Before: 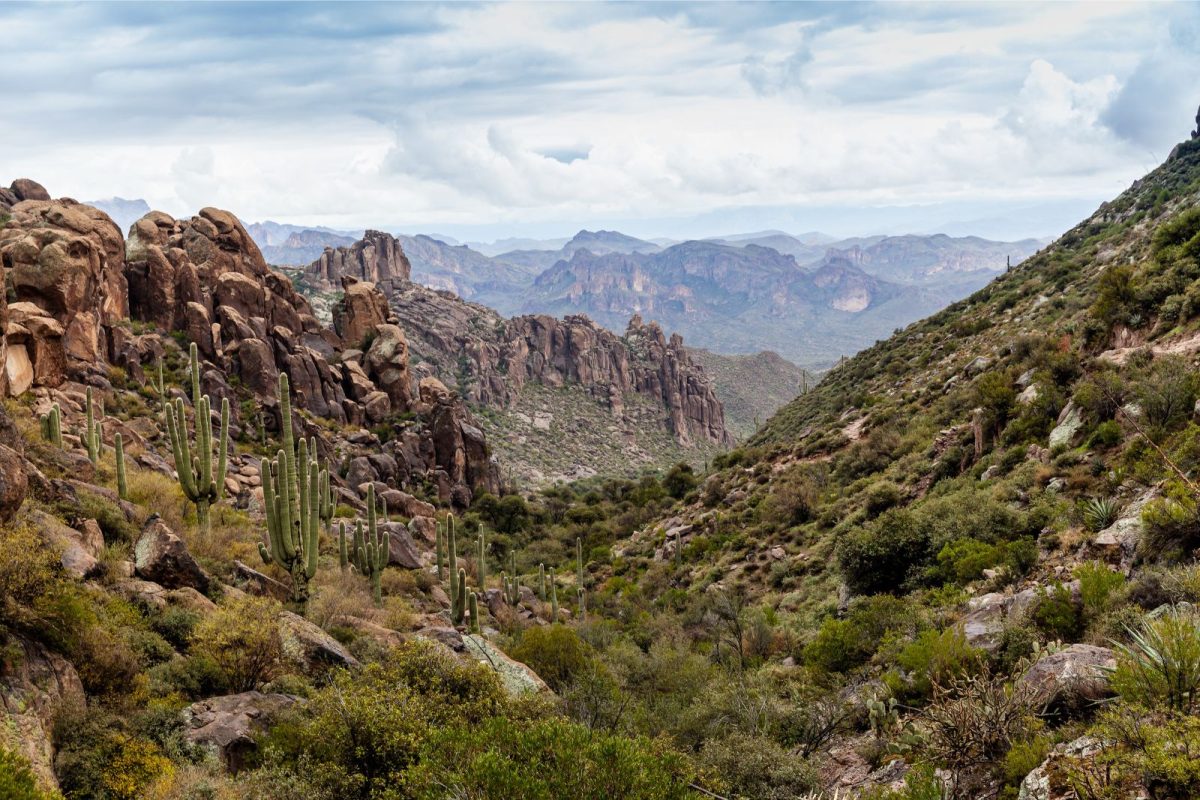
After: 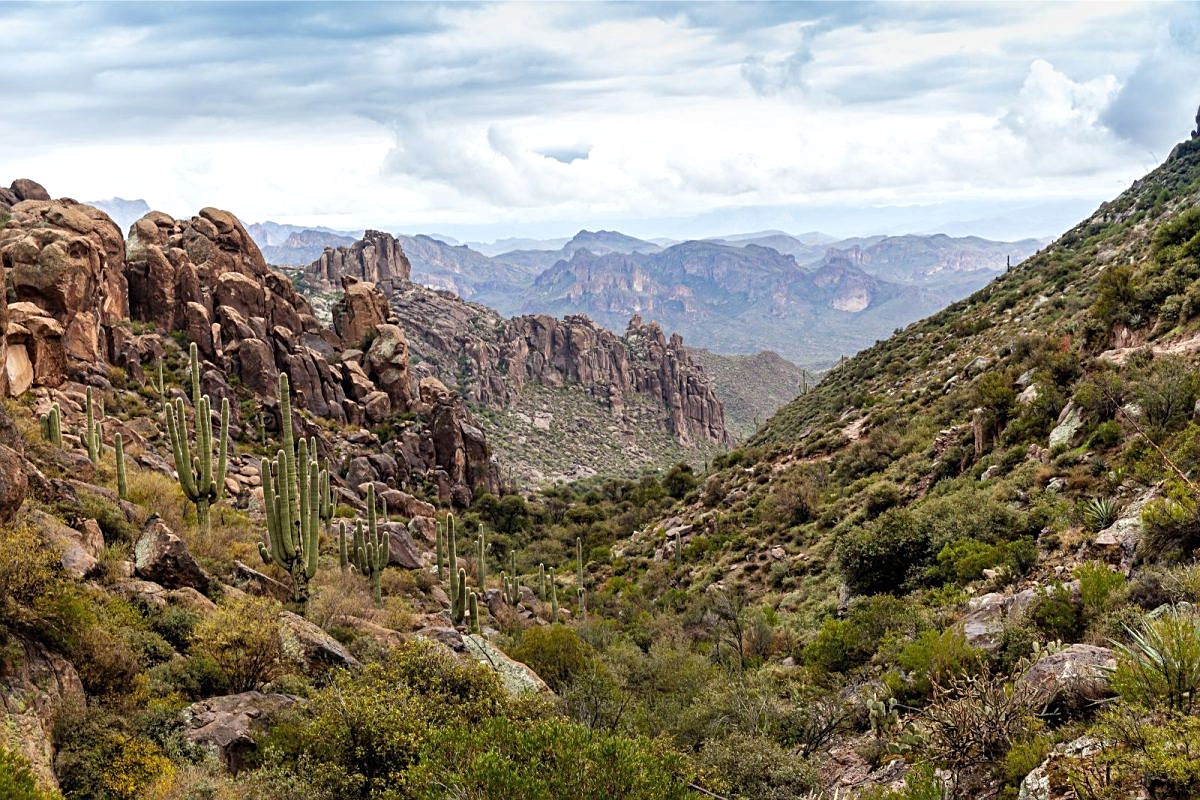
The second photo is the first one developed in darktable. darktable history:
shadows and highlights: shadows 24.98, highlights -26.41
exposure: exposure 0.203 EV, compensate exposure bias true, compensate highlight preservation false
sharpen: on, module defaults
